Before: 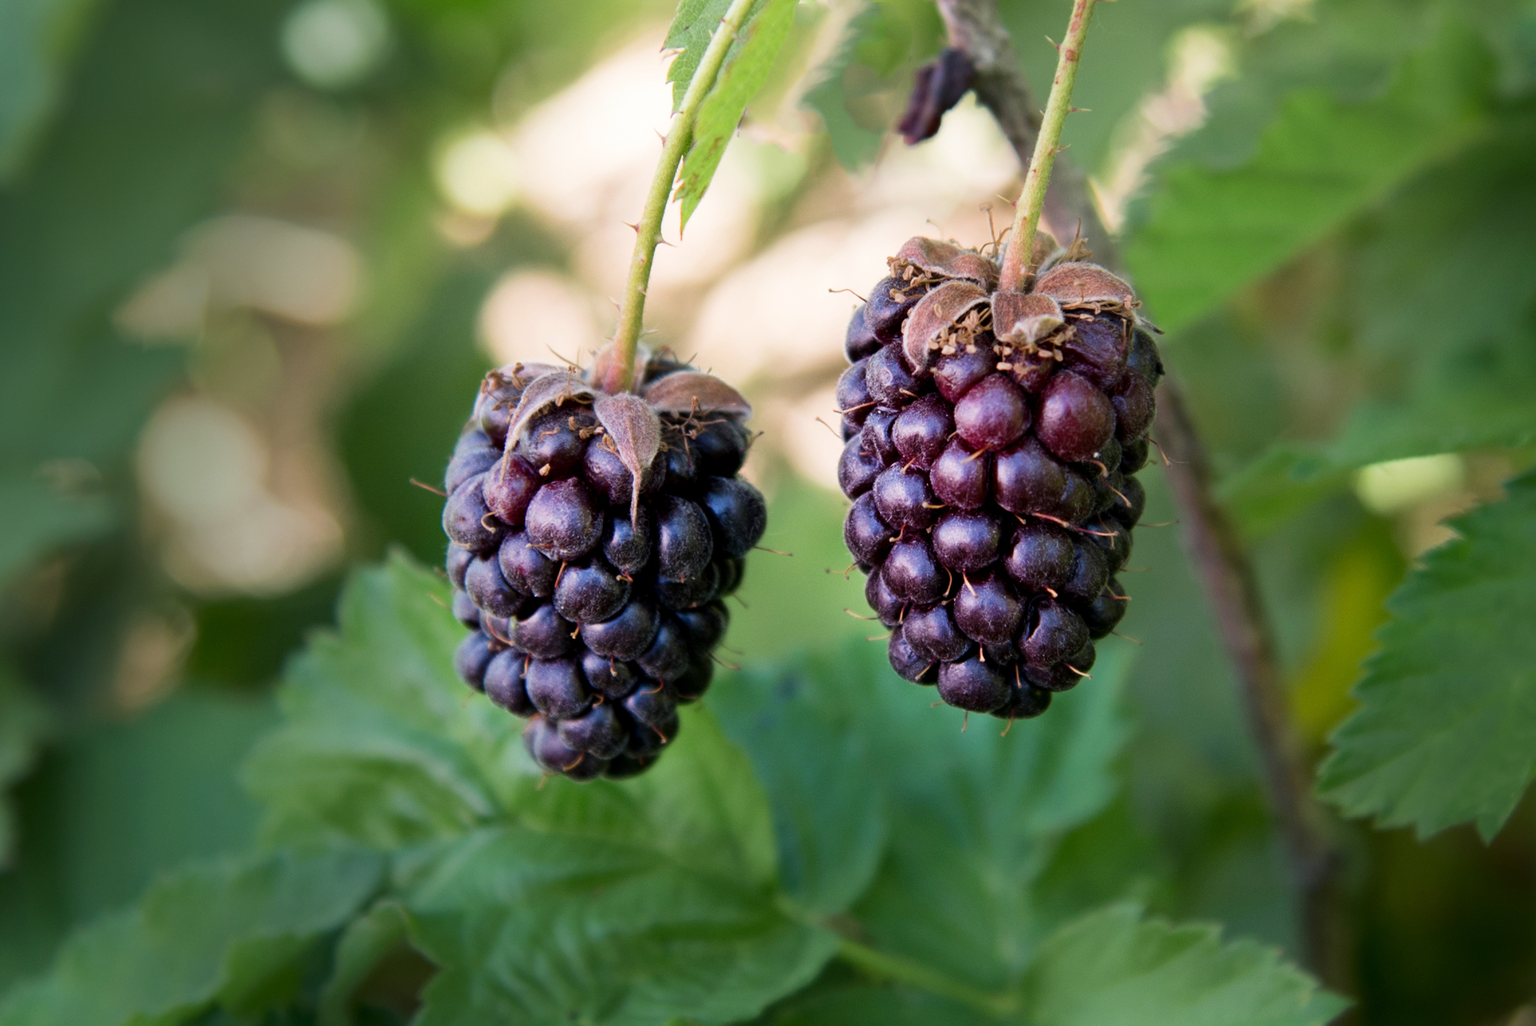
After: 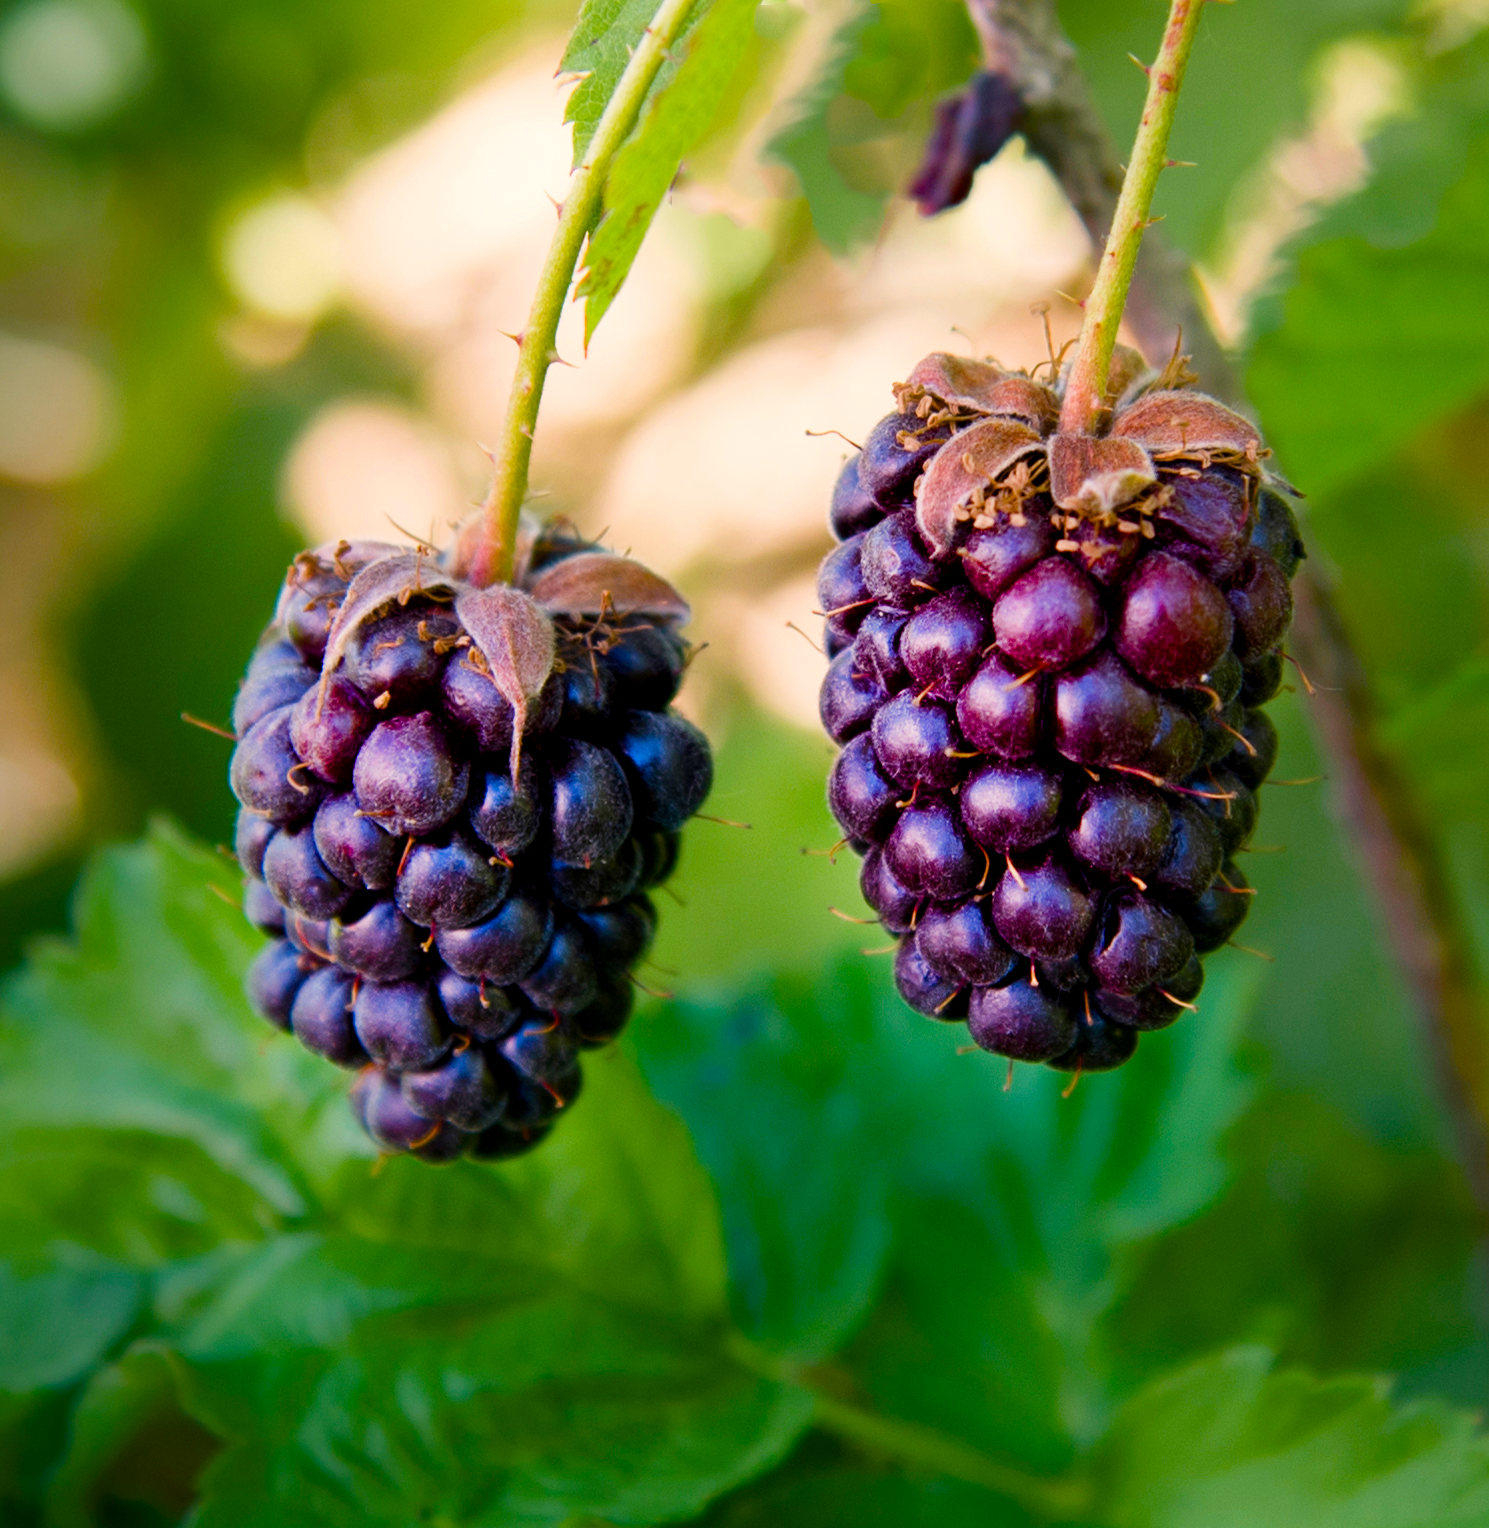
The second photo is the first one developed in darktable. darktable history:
crop and rotate: left 18.806%, right 16.134%
color balance rgb: highlights gain › chroma 2.079%, highlights gain › hue 63.6°, linear chroma grading › global chroma 25.541%, perceptual saturation grading › global saturation 20%, perceptual saturation grading › highlights -14.421%, perceptual saturation grading › shadows 49.721%
